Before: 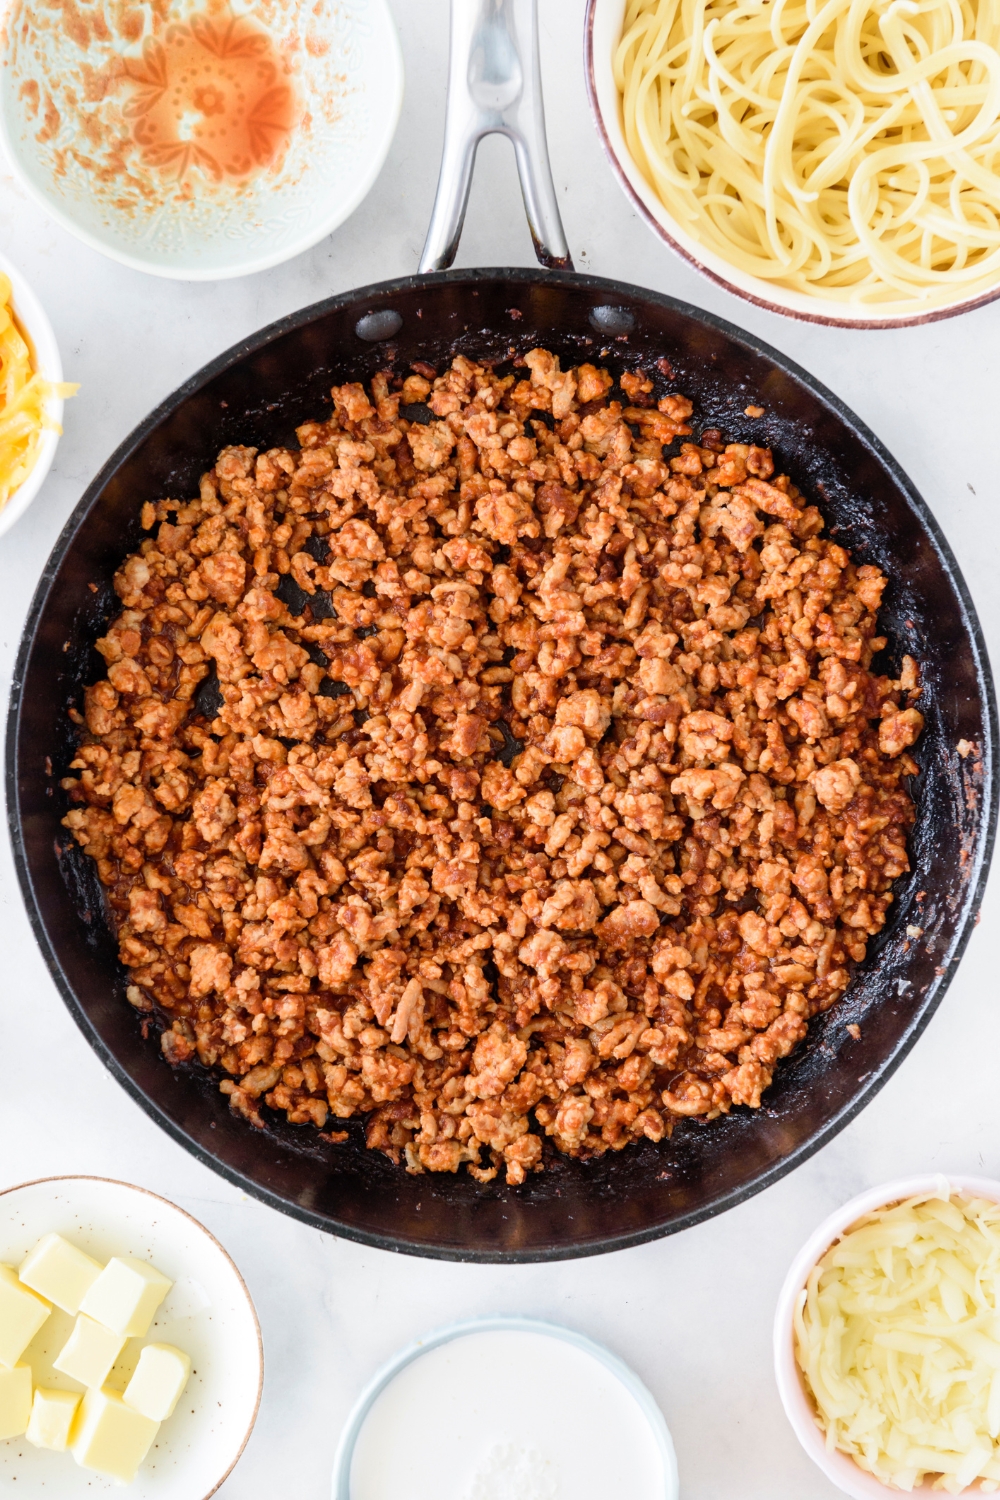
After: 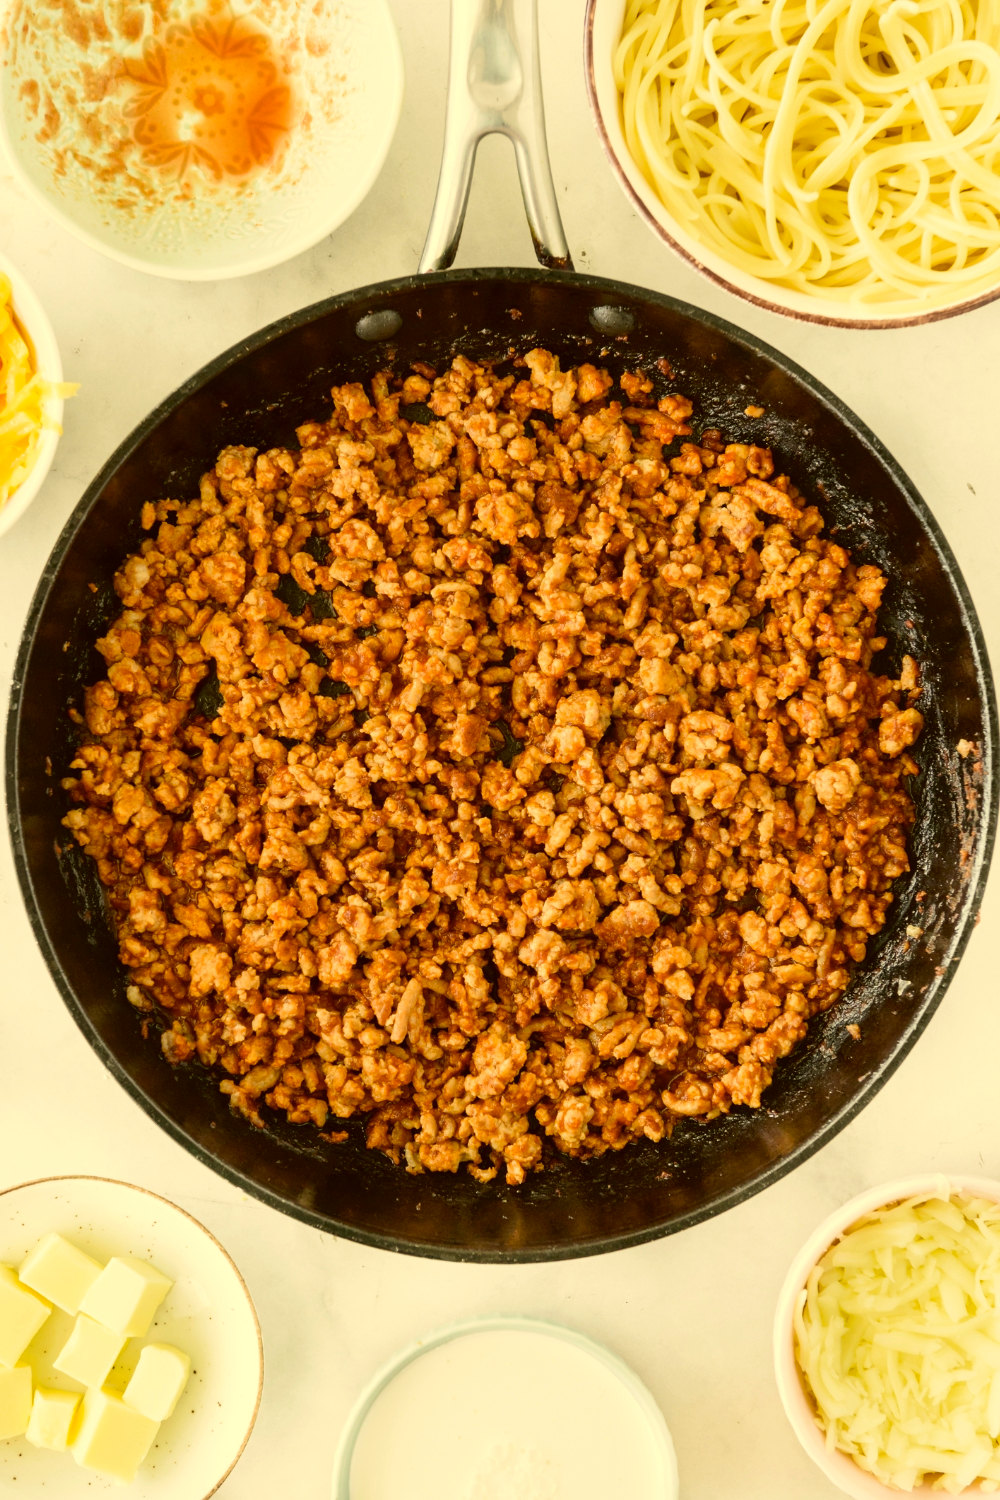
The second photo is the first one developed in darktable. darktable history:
velvia: on, module defaults
color correction: highlights a* 0.141, highlights b* 28.82, shadows a* -0.254, shadows b* 21.76
